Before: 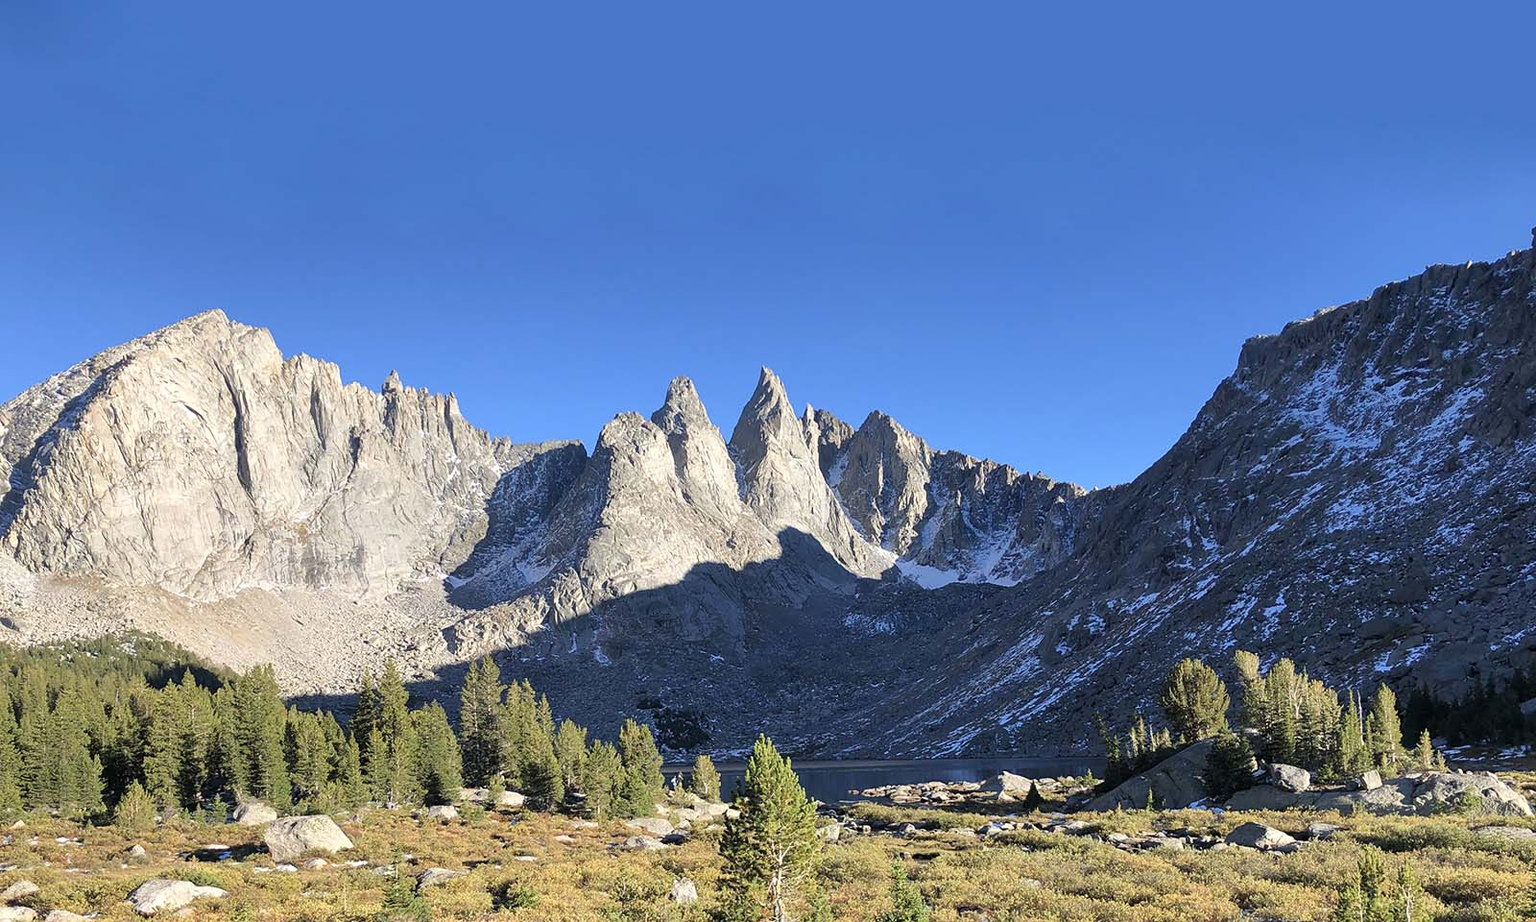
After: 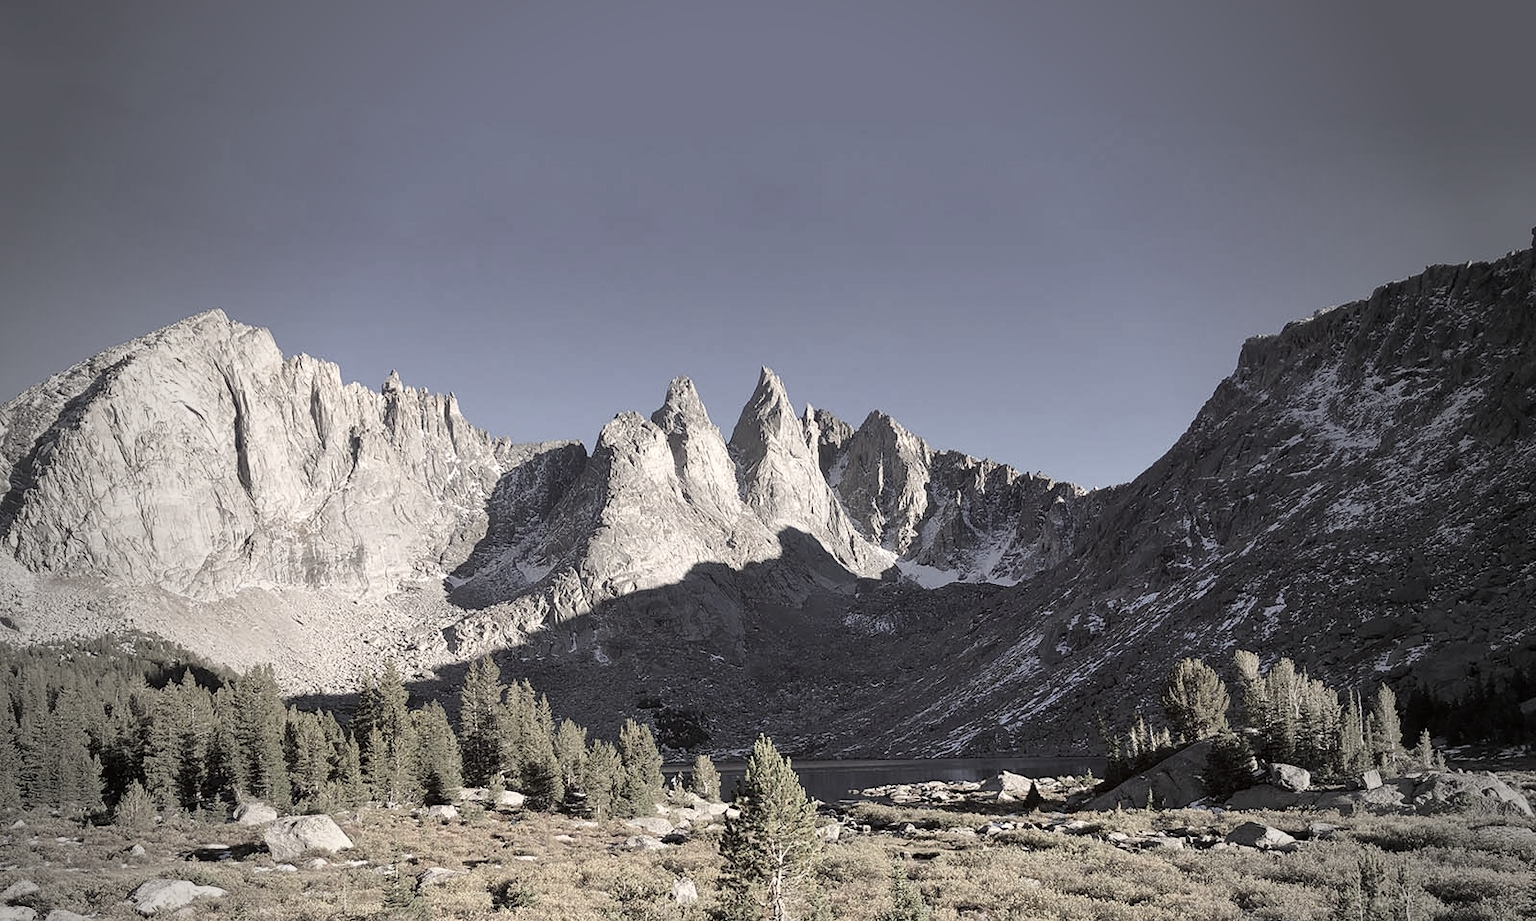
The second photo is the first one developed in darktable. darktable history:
vignetting: fall-off start 64.63%, center (-0.034, 0.148), width/height ratio 0.881
color correction: highlights a* 6.27, highlights b* 8.19, shadows a* 5.94, shadows b* 7.23, saturation 0.9
color zones: curves: ch1 [(0, 0.153) (0.143, 0.15) (0.286, 0.151) (0.429, 0.152) (0.571, 0.152) (0.714, 0.151) (0.857, 0.151) (1, 0.153)]
